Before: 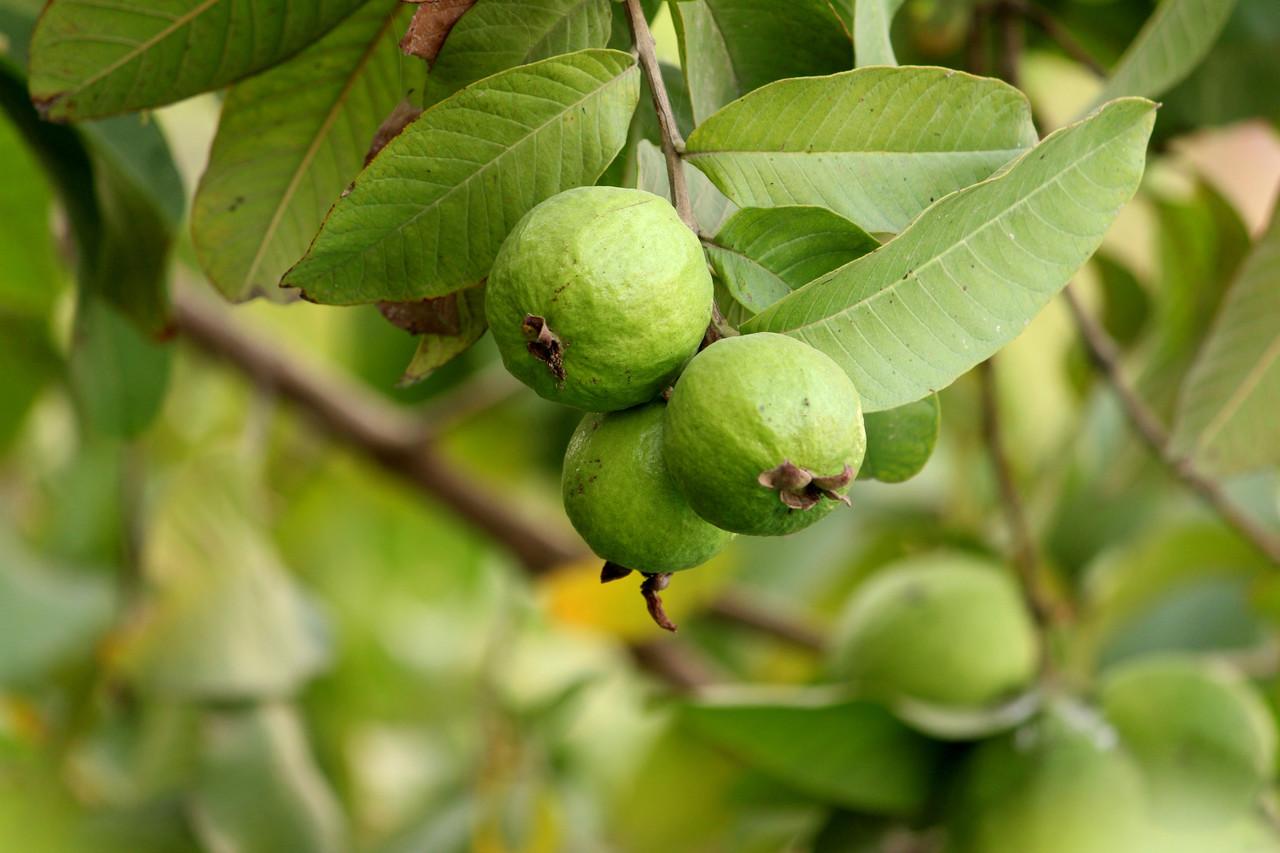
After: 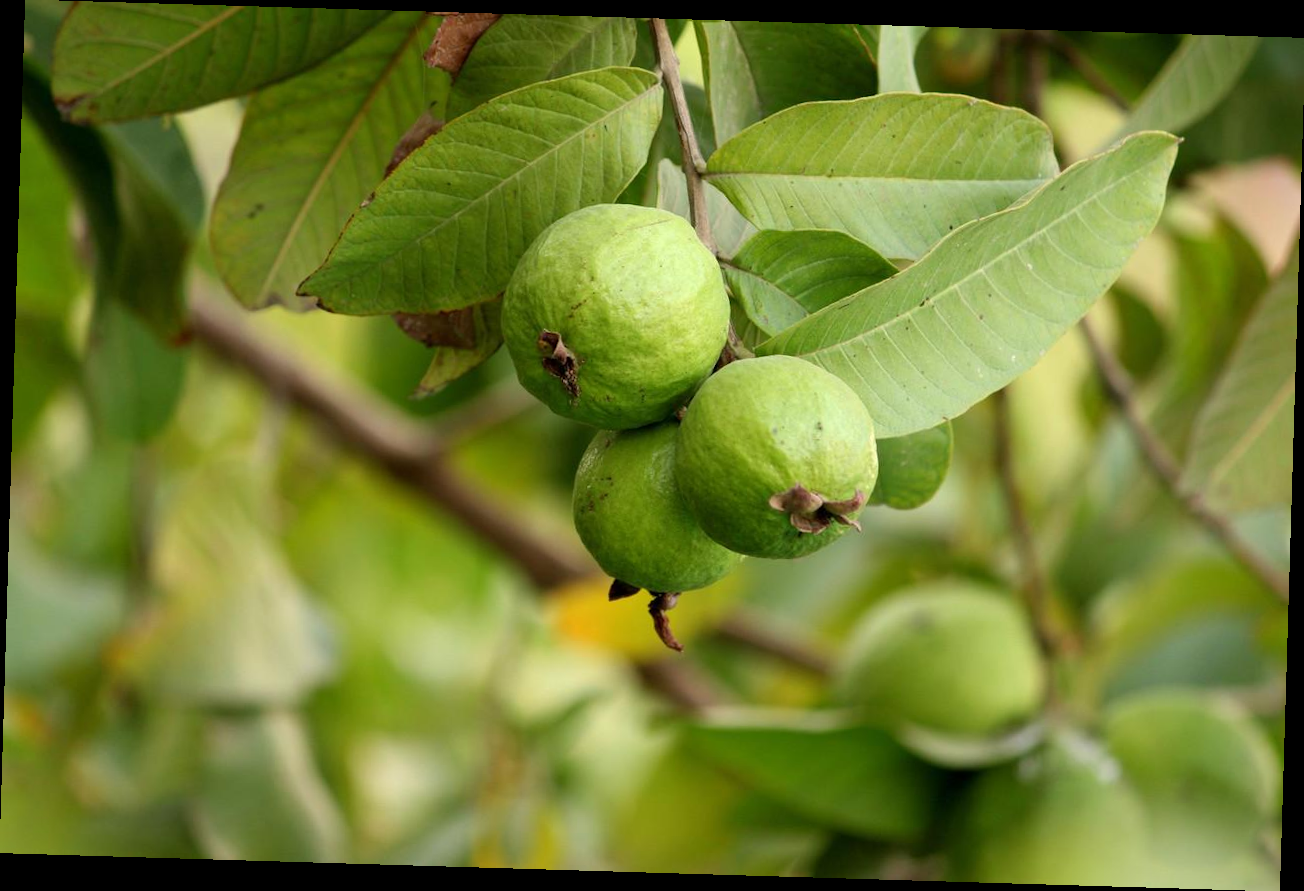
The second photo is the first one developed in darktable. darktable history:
vignetting: fall-off start 97.23%, saturation -0.024, center (-0.033, -0.042), width/height ratio 1.179, unbound false
rotate and perspective: rotation 1.72°, automatic cropping off
